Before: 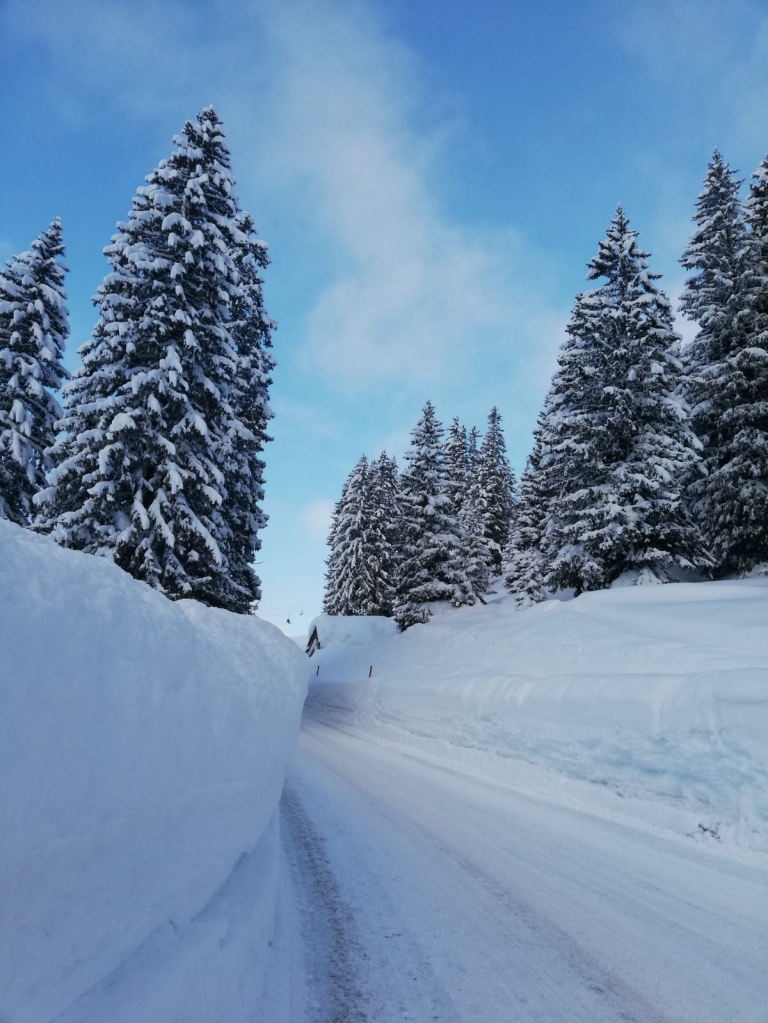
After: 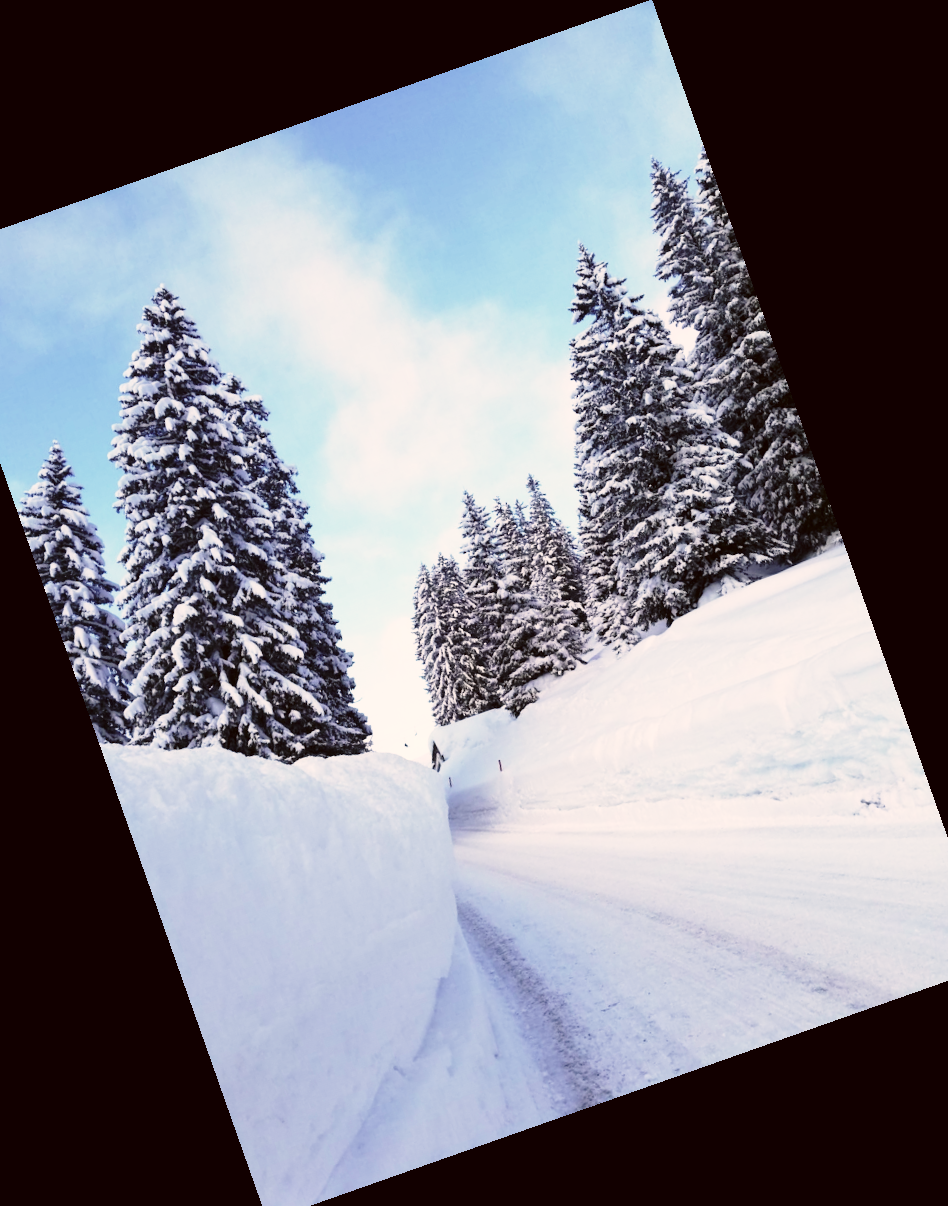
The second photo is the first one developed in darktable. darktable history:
crop and rotate: angle 19.43°, left 6.812%, right 4.125%, bottom 1.087%
color correction: highlights a* 6.27, highlights b* 8.19, shadows a* 5.94, shadows b* 7.23, saturation 0.9
base curve: curves: ch0 [(0, 0) (0.026, 0.03) (0.109, 0.232) (0.351, 0.748) (0.669, 0.968) (1, 1)], preserve colors none
